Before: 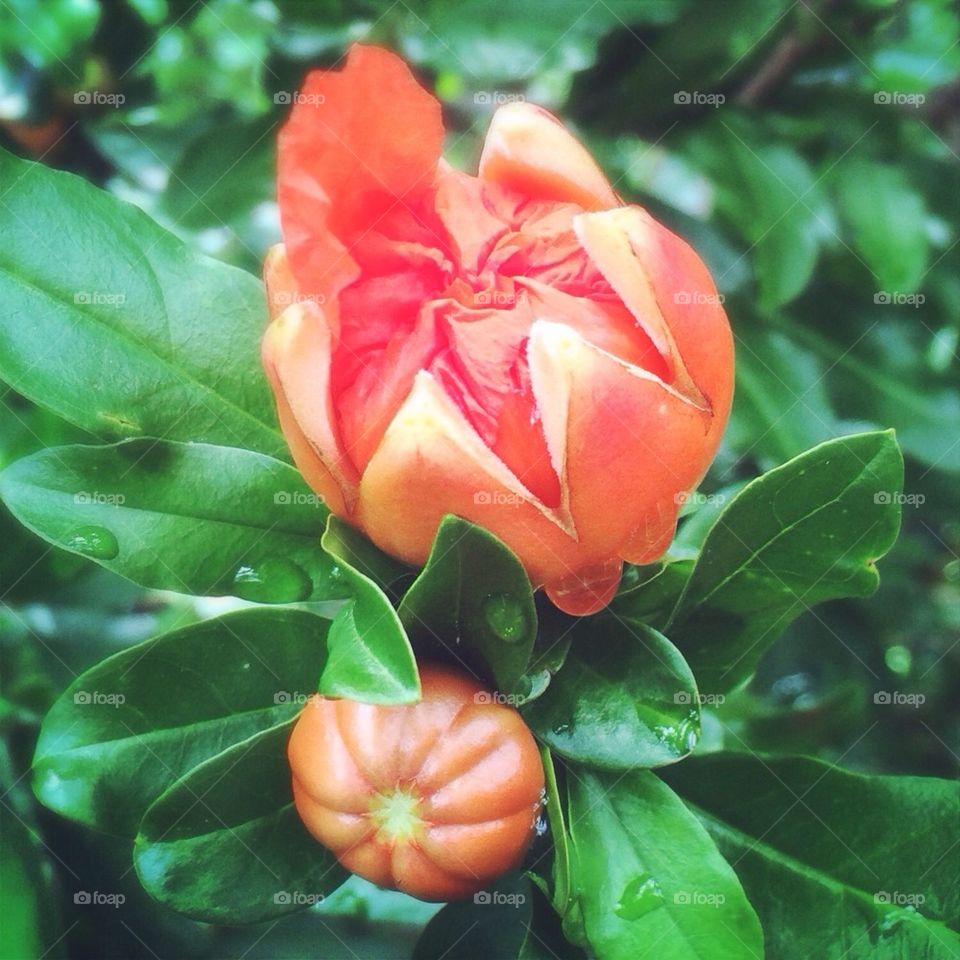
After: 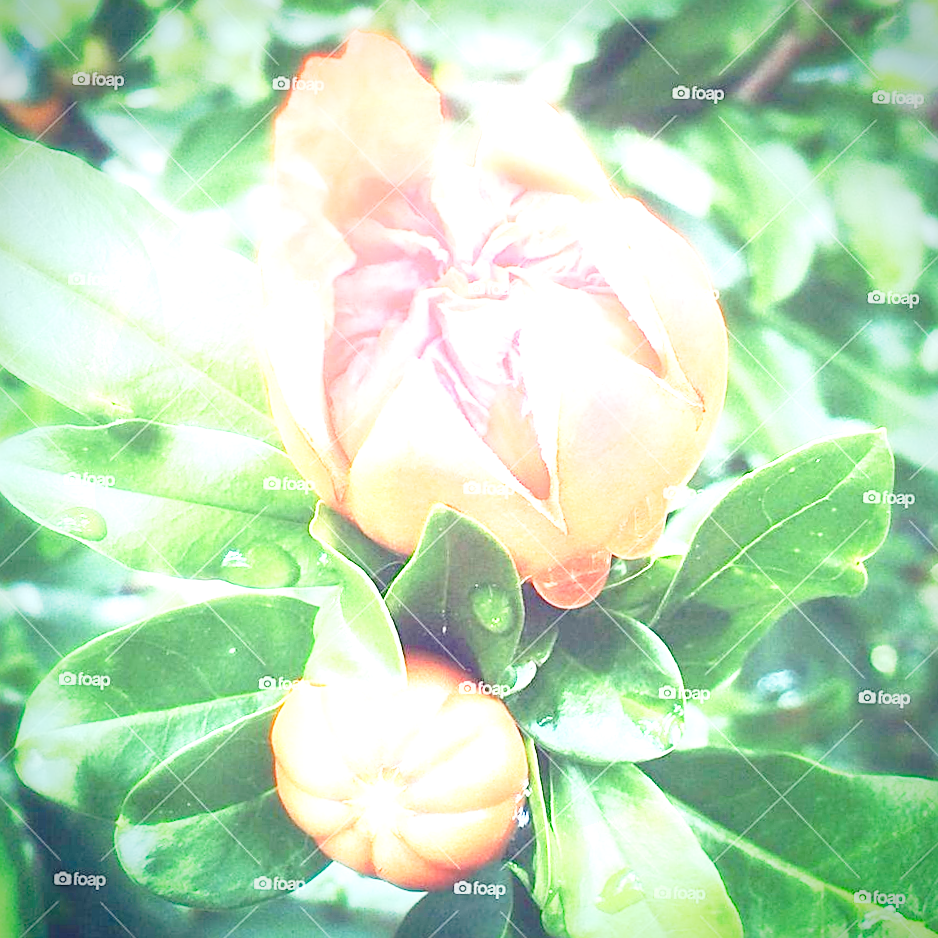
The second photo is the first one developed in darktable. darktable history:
crop and rotate: angle -1.32°
sharpen: on, module defaults
vignetting: saturation 0.384, unbound false
exposure: black level correction 0, exposure 1.96 EV, compensate highlight preservation false
base curve: curves: ch0 [(0, 0) (0.028, 0.03) (0.121, 0.232) (0.46, 0.748) (0.859, 0.968) (1, 1)], preserve colors none
